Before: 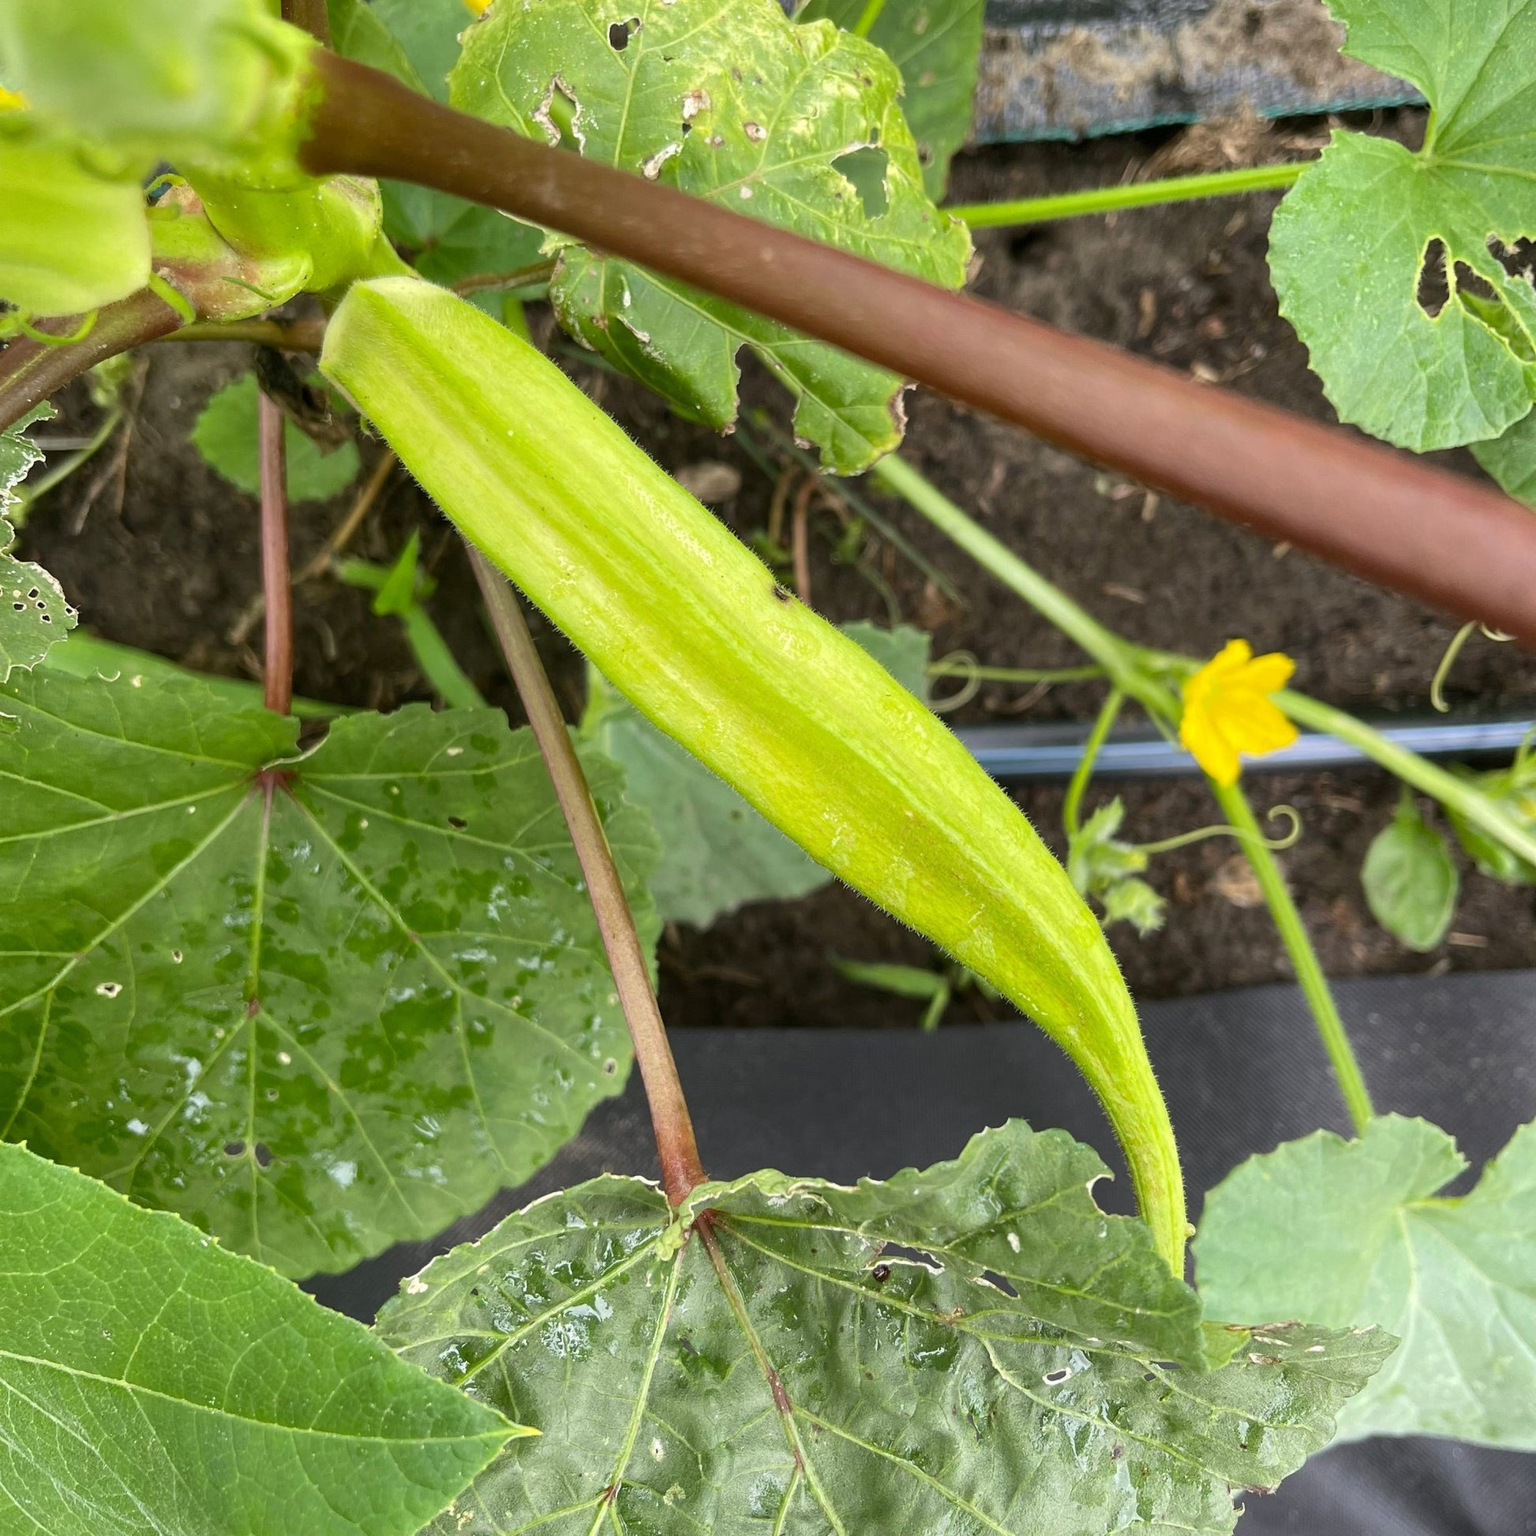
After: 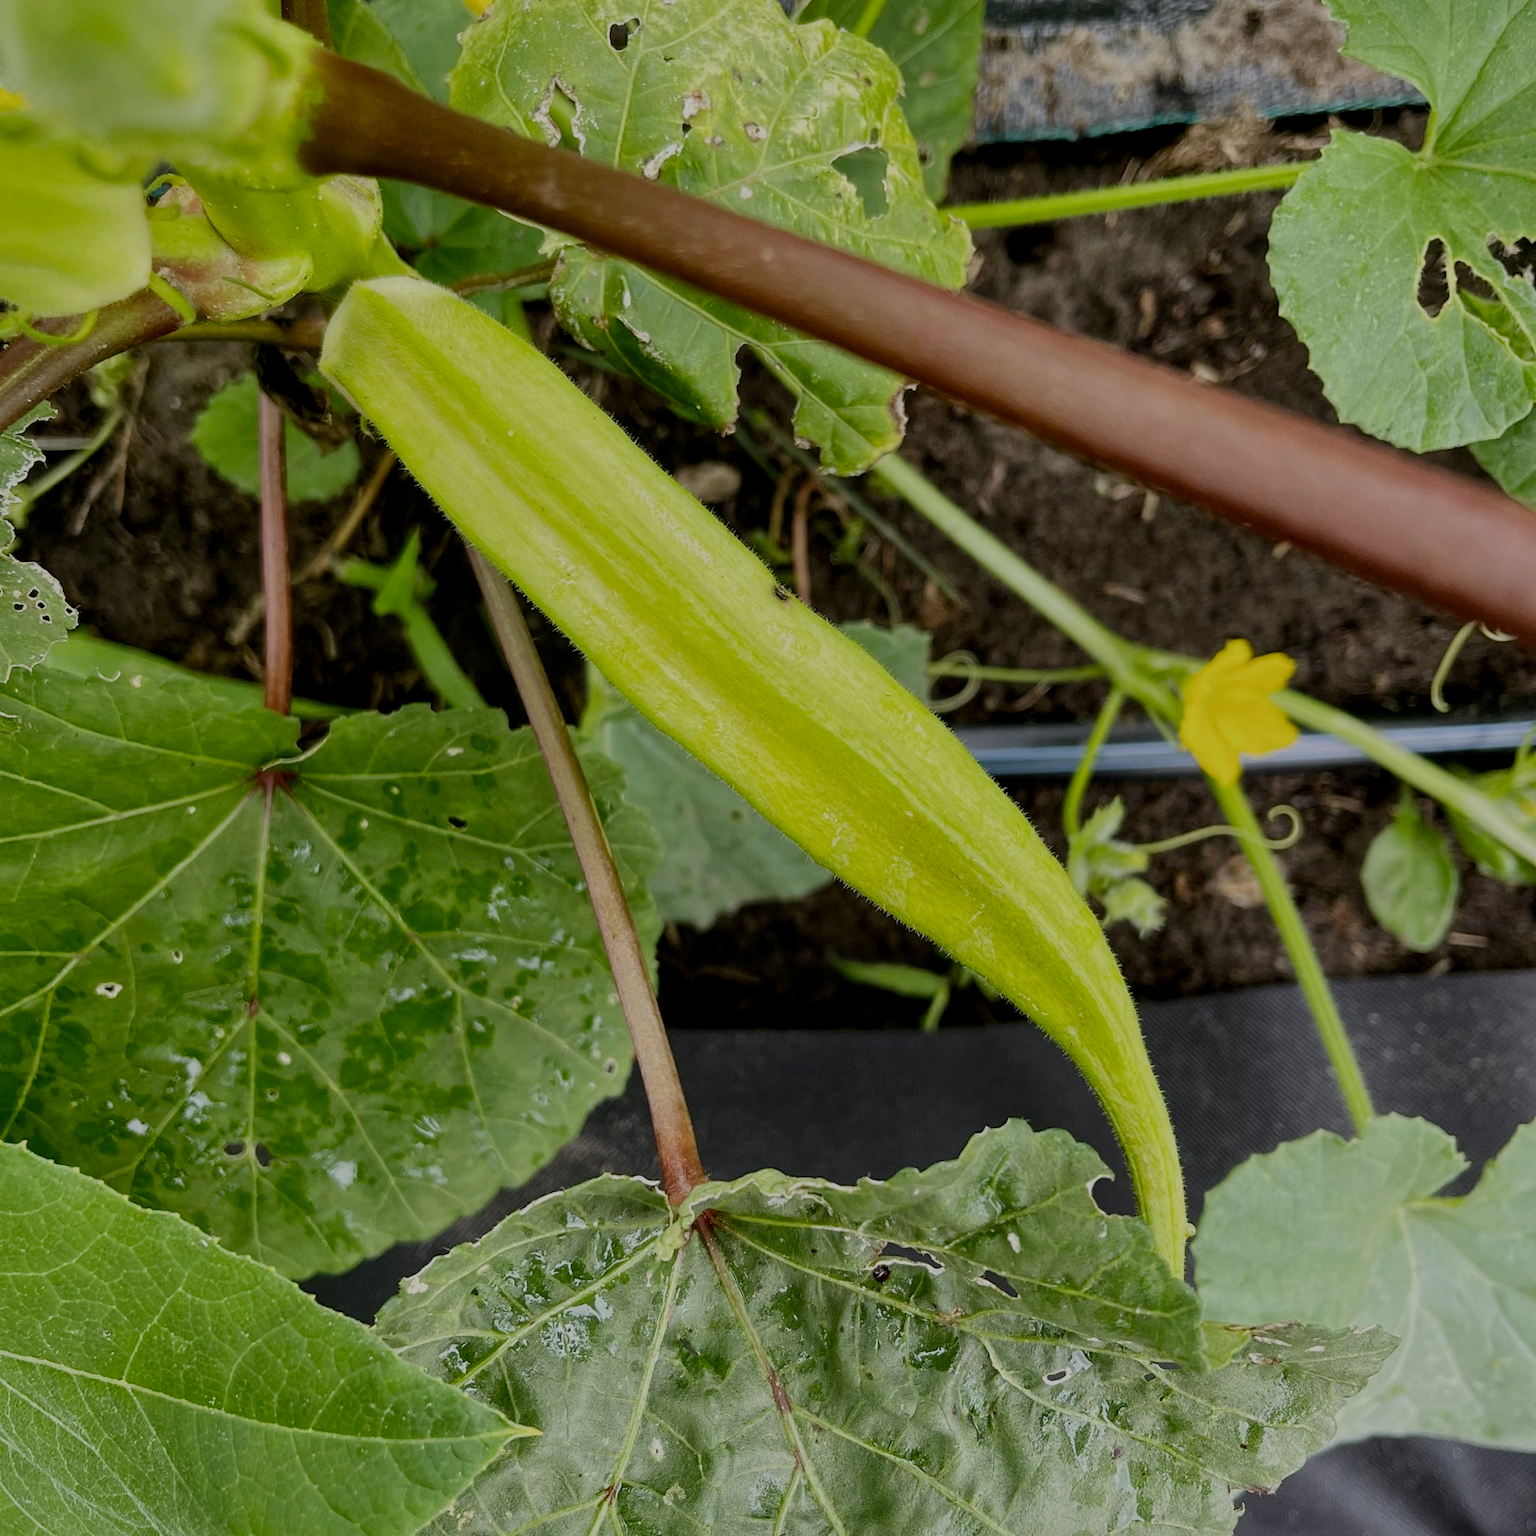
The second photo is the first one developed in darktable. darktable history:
local contrast: mode bilateral grid, contrast 20, coarseness 50, detail 120%, midtone range 0.2
shadows and highlights: shadows 10, white point adjustment 1, highlights -40
filmic rgb: middle gray luminance 30%, black relative exposure -9 EV, white relative exposure 7 EV, threshold 6 EV, target black luminance 0%, hardness 2.94, latitude 2.04%, contrast 0.963, highlights saturation mix 5%, shadows ↔ highlights balance 12.16%, add noise in highlights 0, preserve chrominance no, color science v3 (2019), use custom middle-gray values true, iterations of high-quality reconstruction 0, contrast in highlights soft, enable highlight reconstruction true
